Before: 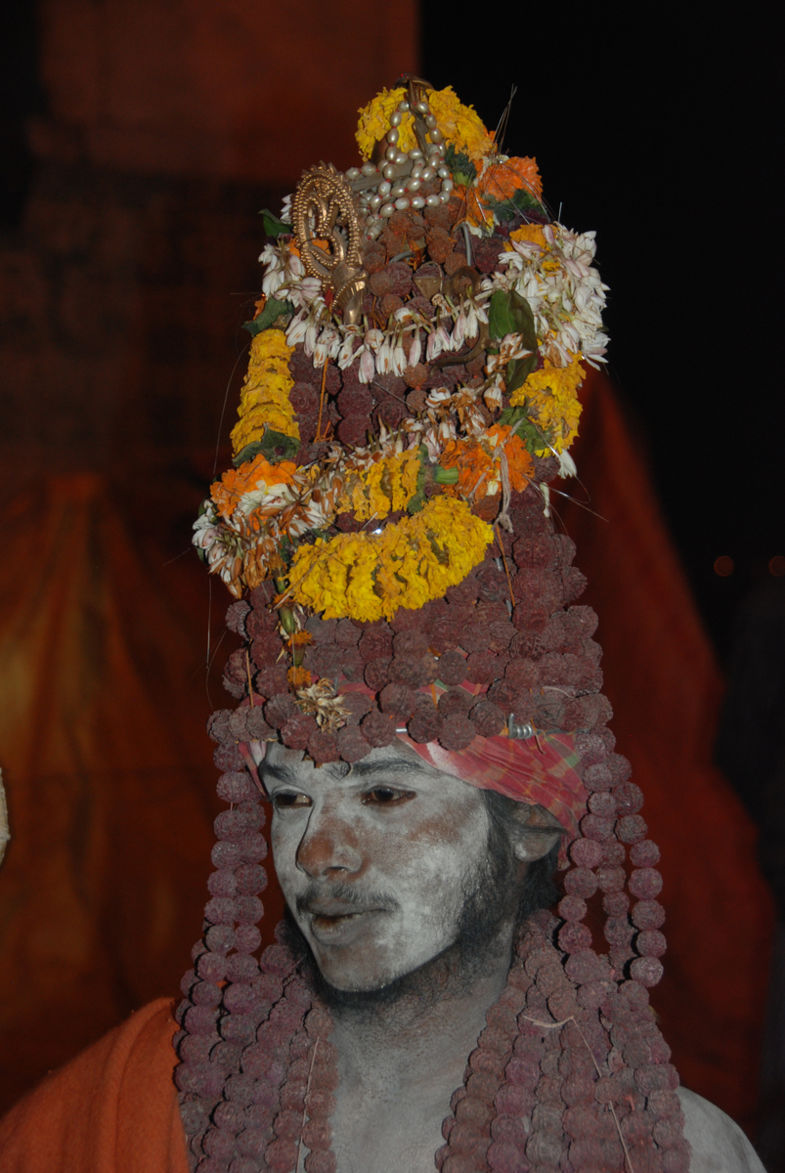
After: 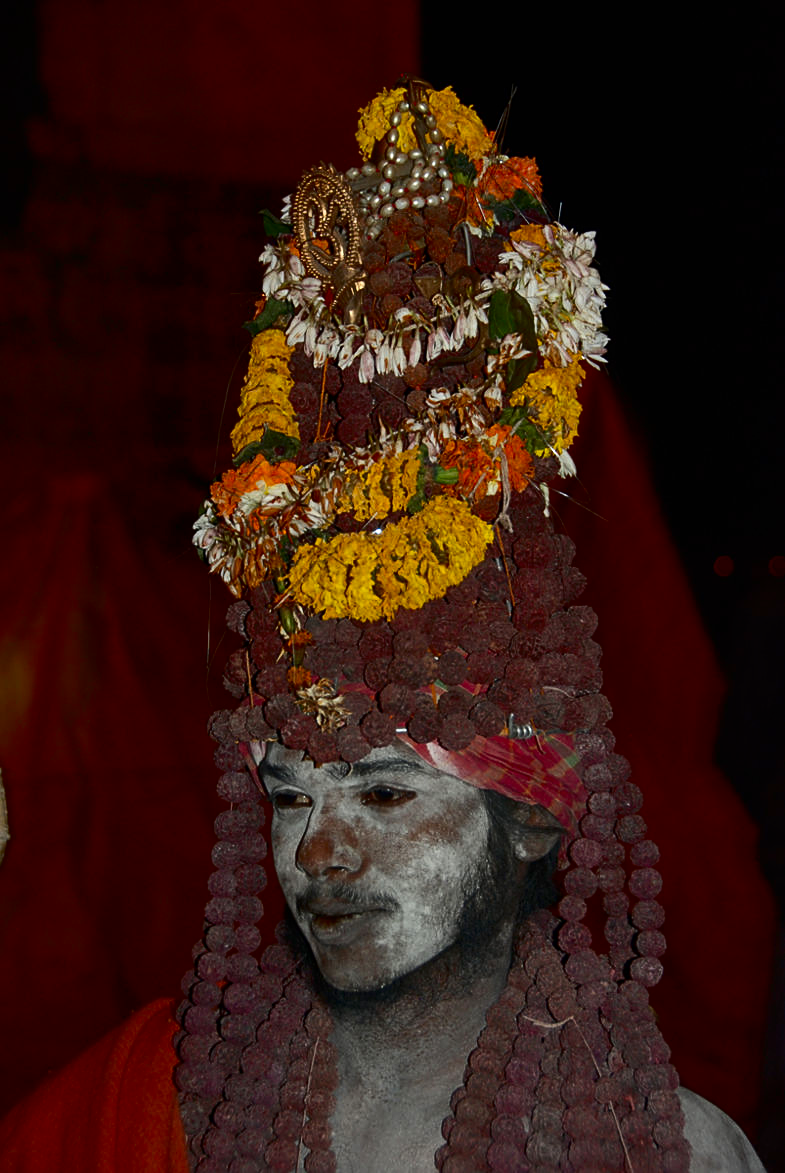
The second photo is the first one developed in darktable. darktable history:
contrast brightness saturation: contrast 0.211, brightness -0.105, saturation 0.212
sharpen: on, module defaults
